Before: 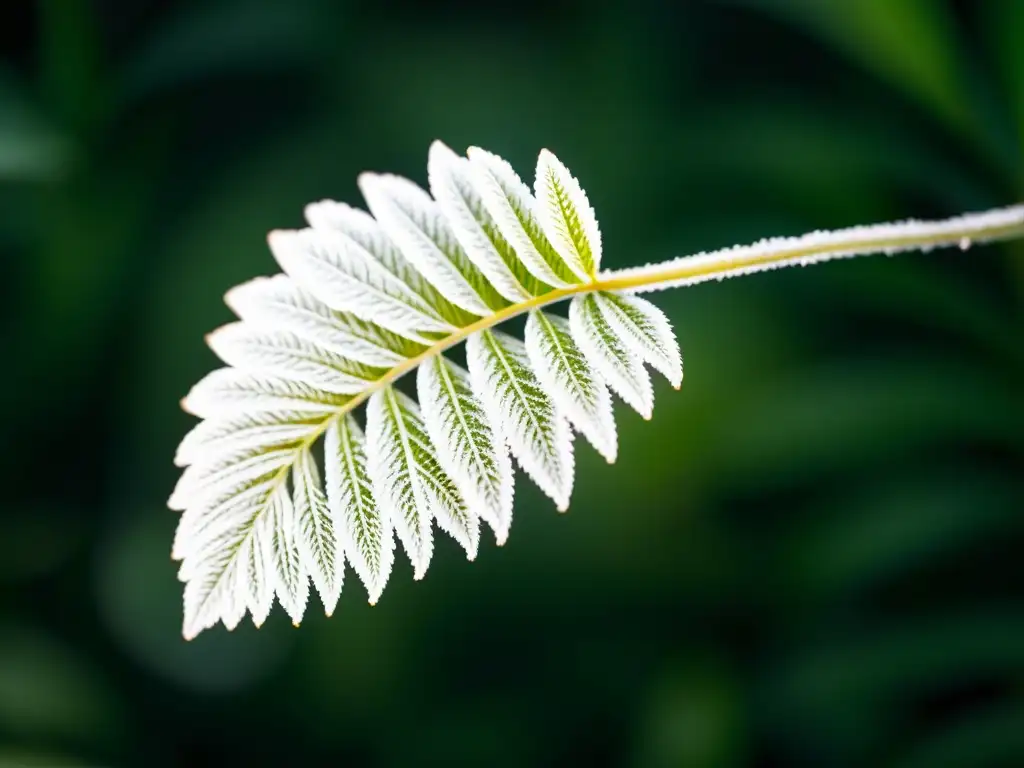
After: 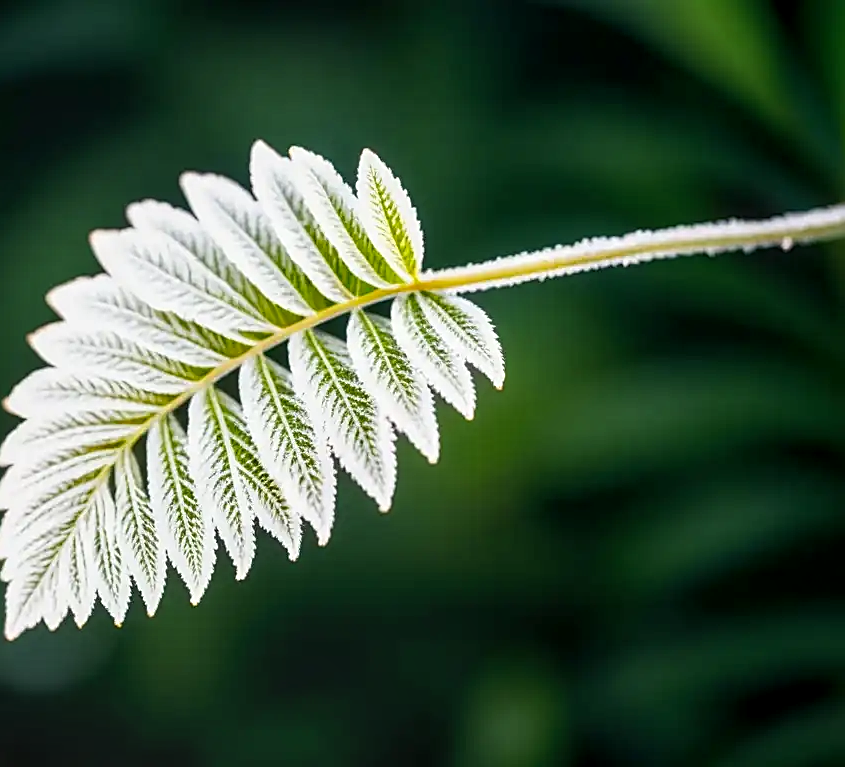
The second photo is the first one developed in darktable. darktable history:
crop: left 17.478%, bottom 0.029%
local contrast: detail 130%
sharpen: on, module defaults
